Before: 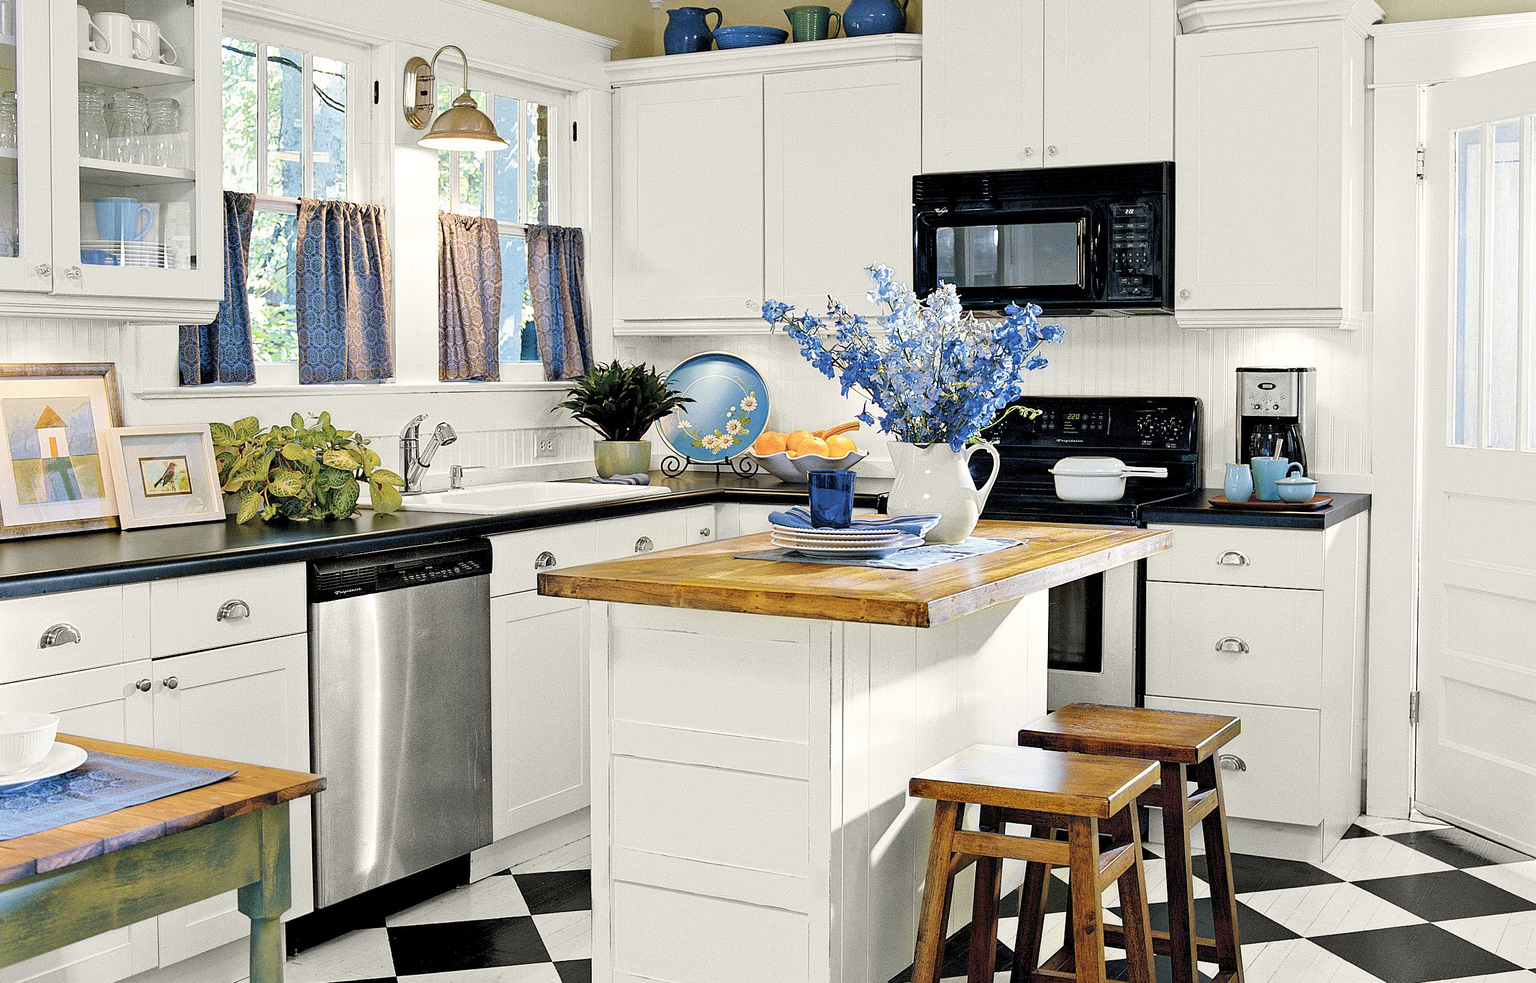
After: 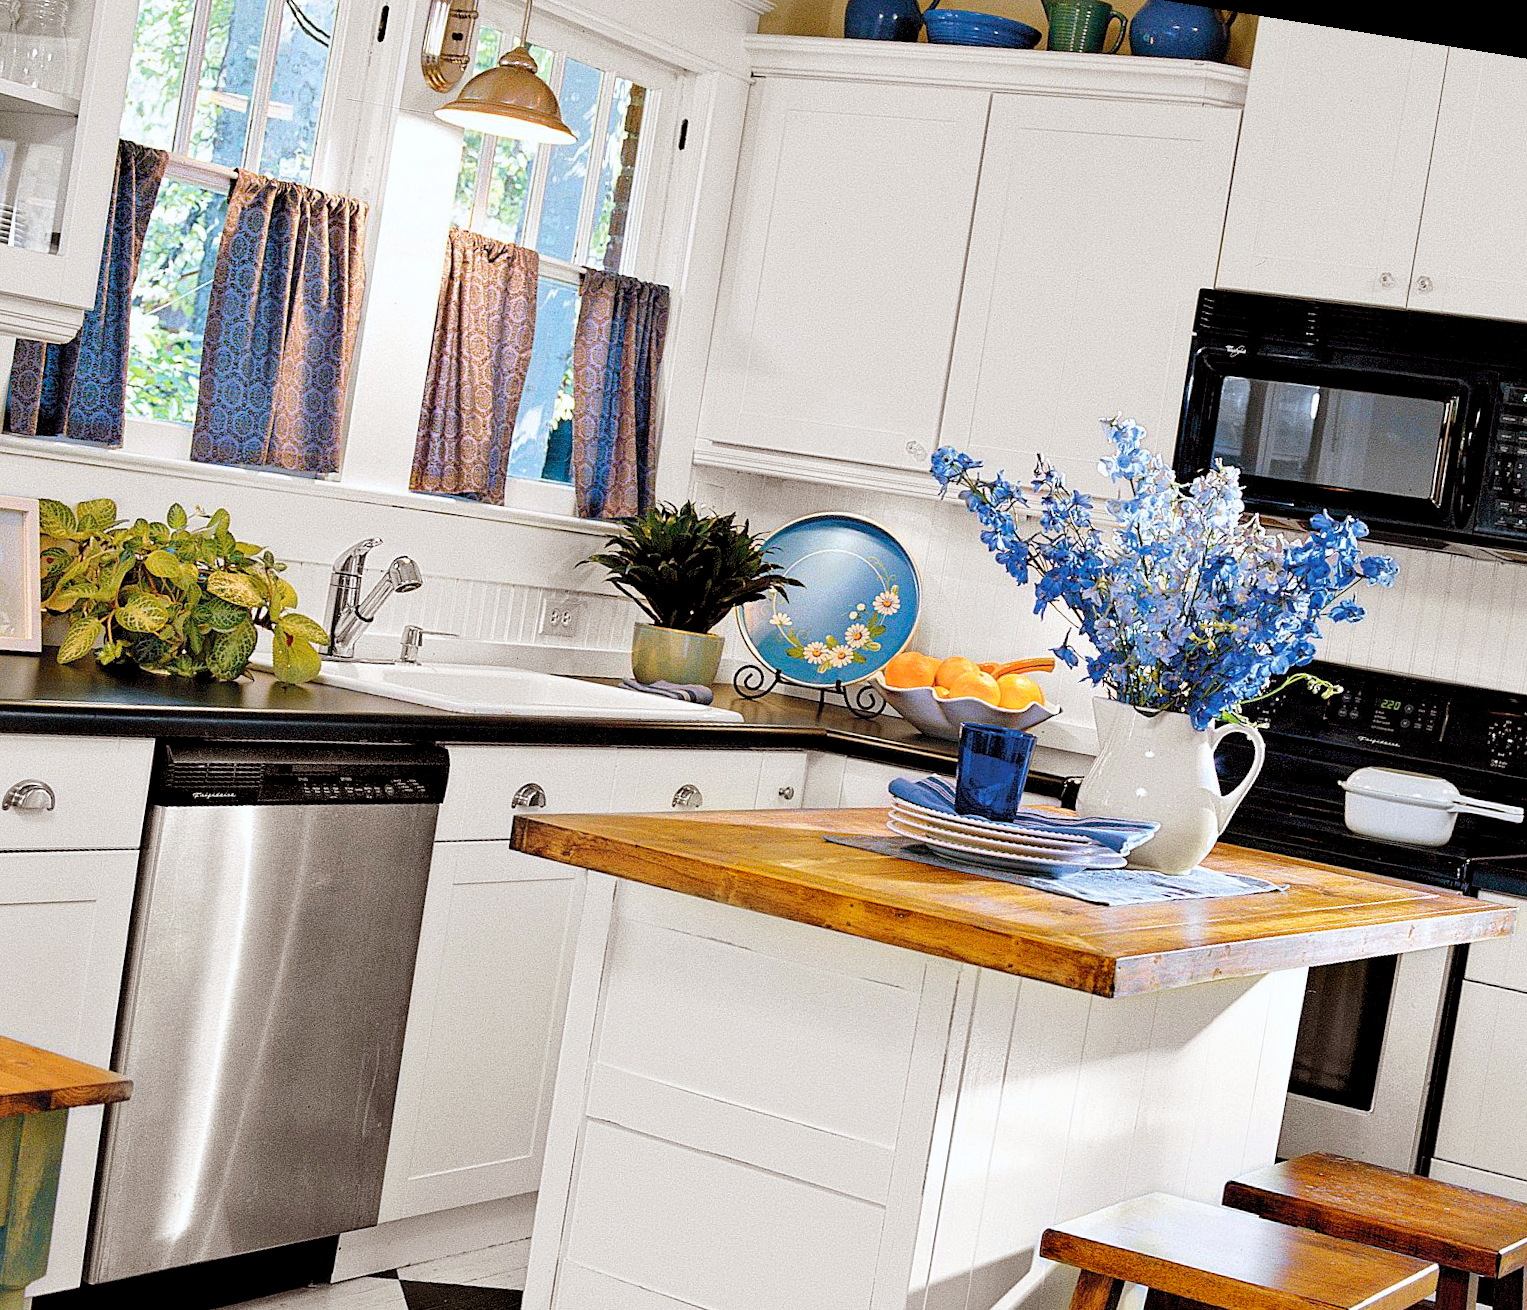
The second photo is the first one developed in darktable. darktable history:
crop: left 16.202%, top 11.208%, right 26.045%, bottom 20.557%
rotate and perspective: rotation 9.12°, automatic cropping off
rgb levels: mode RGB, independent channels, levels [[0, 0.5, 1], [0, 0.521, 1], [0, 0.536, 1]]
white balance: red 0.983, blue 1.036
